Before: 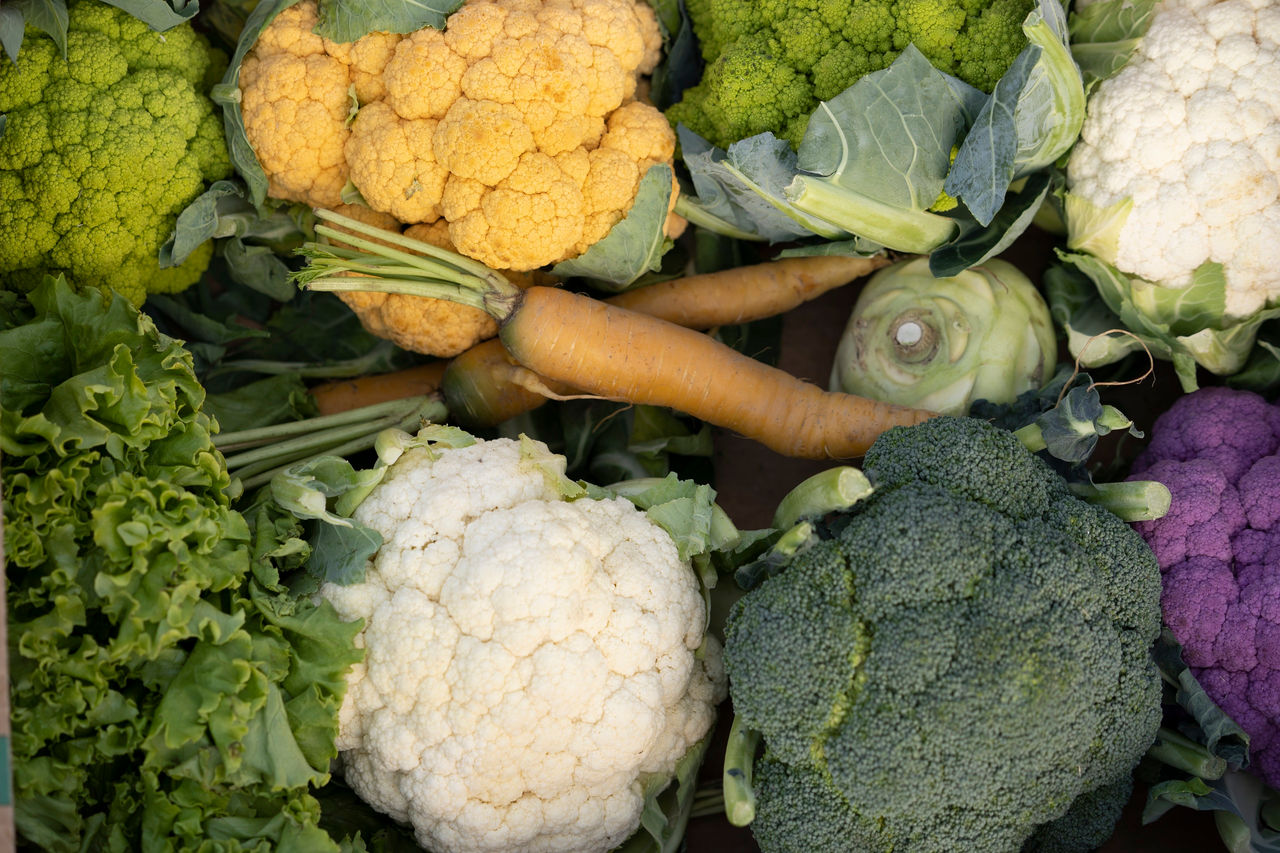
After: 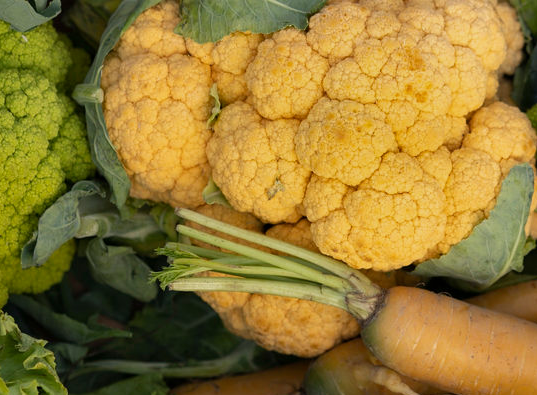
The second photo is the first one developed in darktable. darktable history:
shadows and highlights: white point adjustment -3.64, highlights -63.34, highlights color adjustment 42%, soften with gaussian
crop and rotate: left 10.817%, top 0.062%, right 47.194%, bottom 53.626%
